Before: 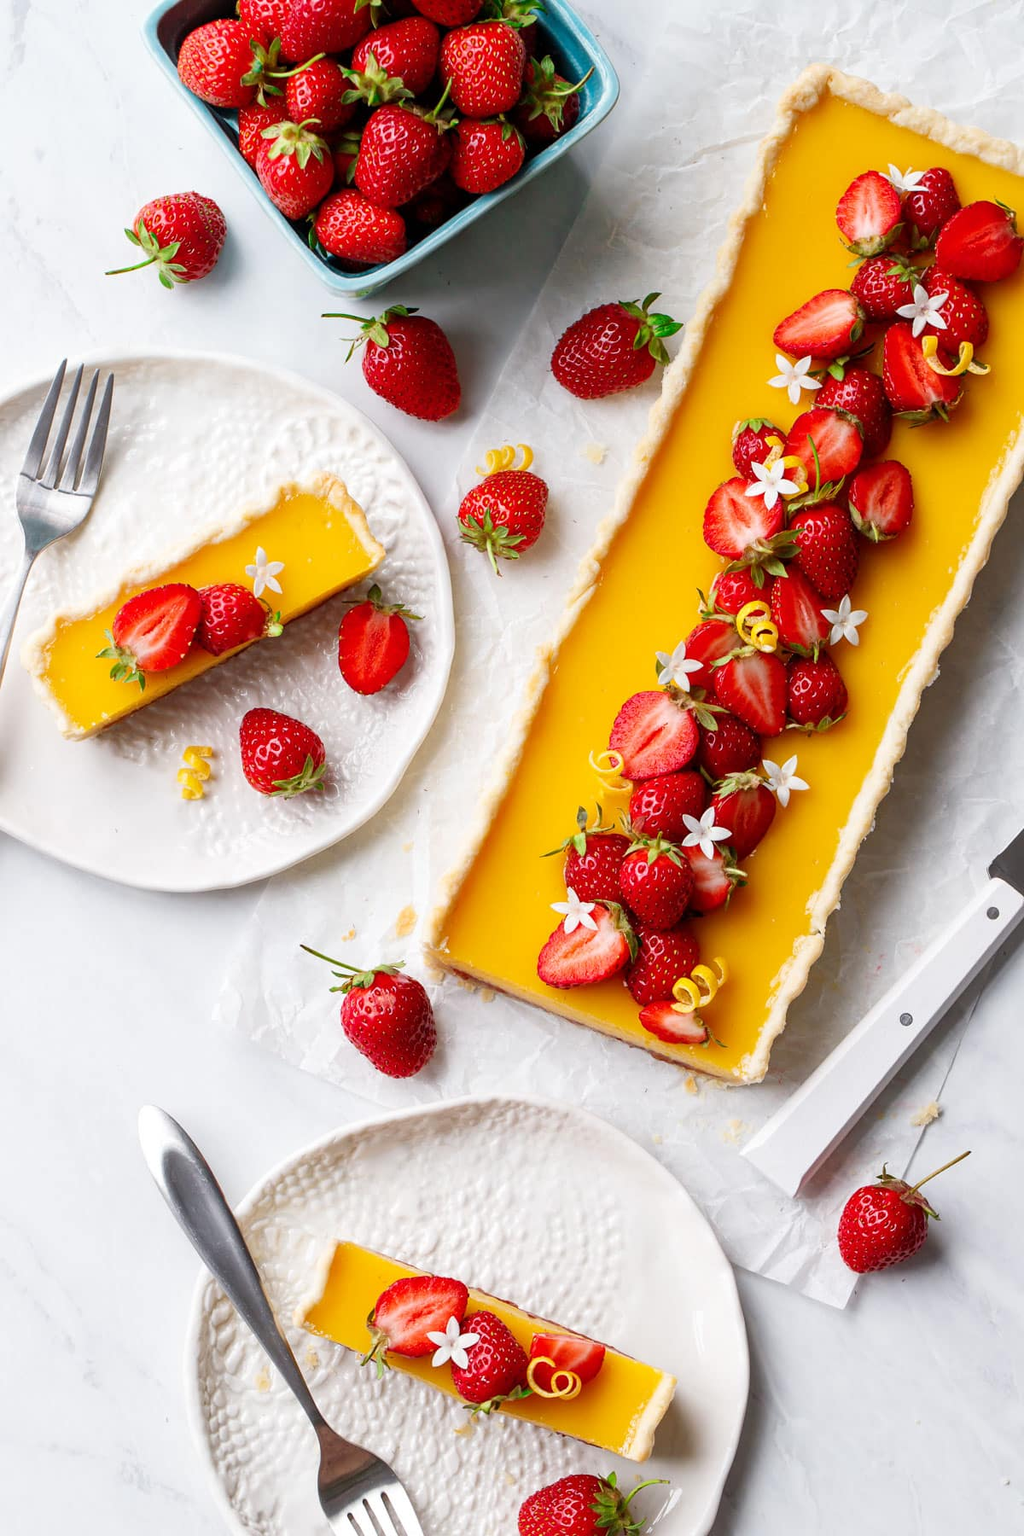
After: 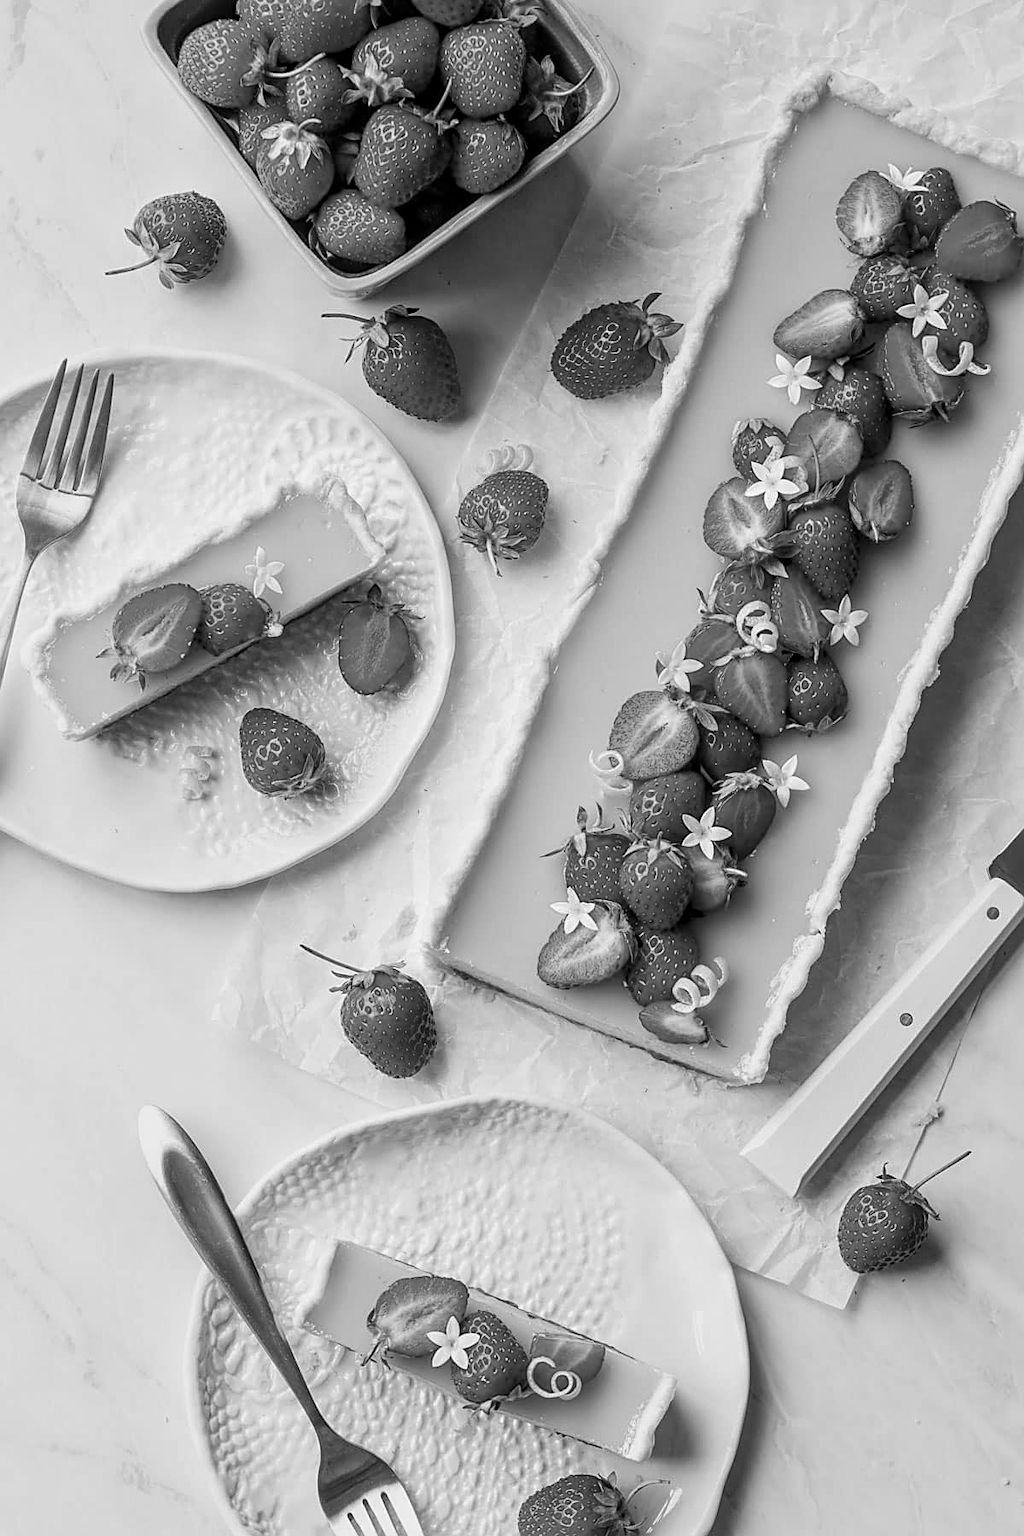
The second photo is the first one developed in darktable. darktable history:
sharpen: on, module defaults
monochrome: a 26.22, b 42.67, size 0.8
tone equalizer: on, module defaults
local contrast: on, module defaults
